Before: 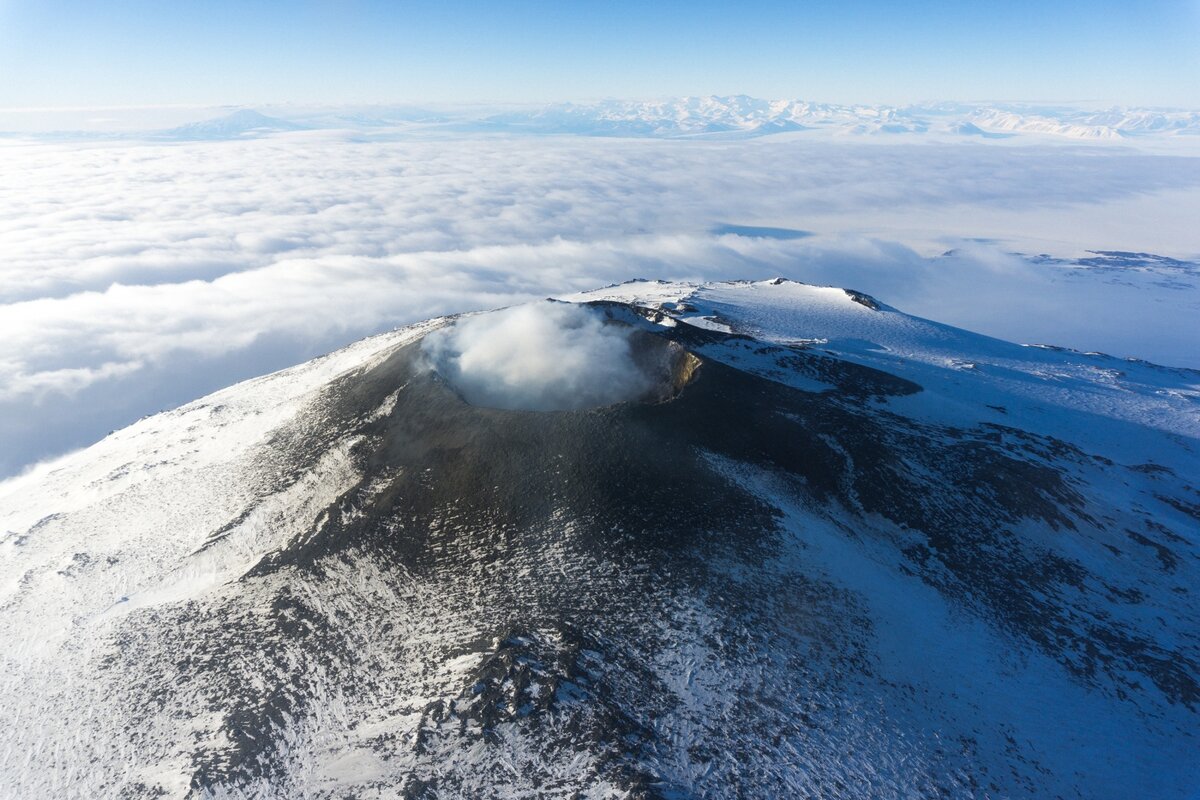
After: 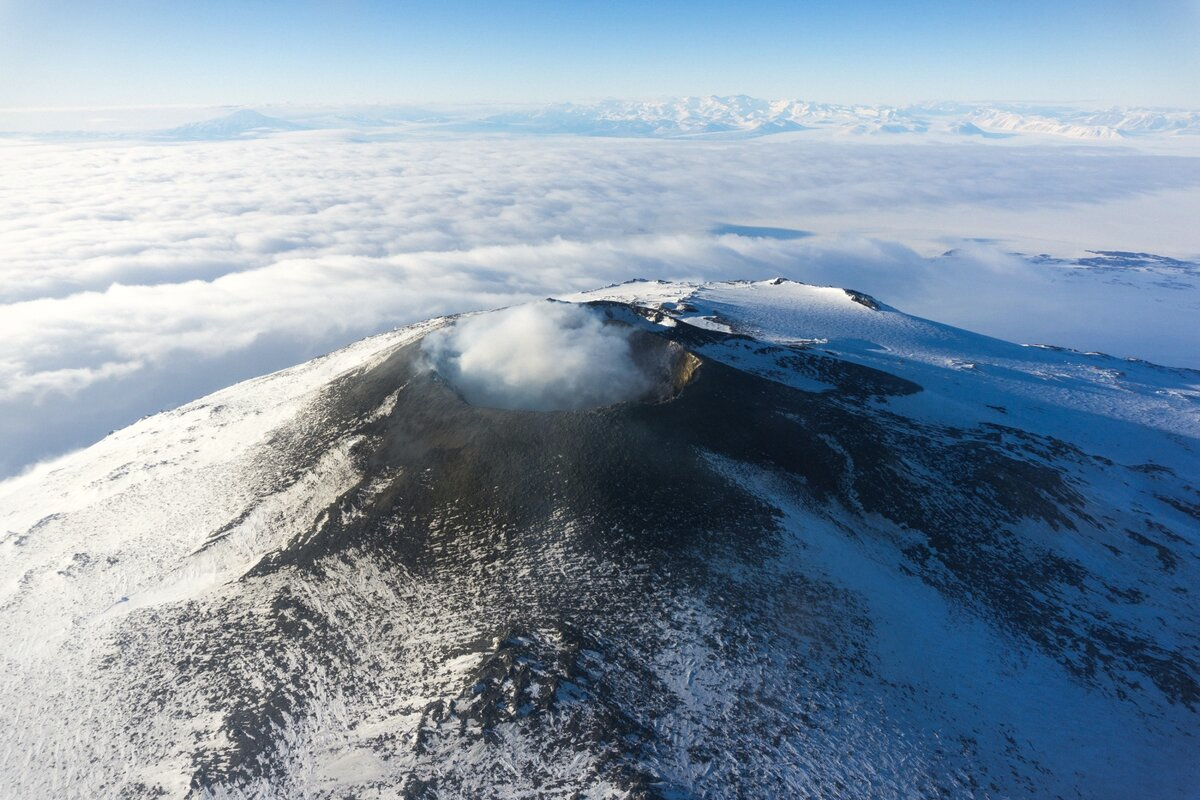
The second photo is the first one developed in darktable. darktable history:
vignetting: fall-off start 85%, fall-off radius 80%, brightness -0.182, saturation -0.3, width/height ratio 1.219, dithering 8-bit output, unbound false
white balance: red 1.009, blue 0.985
tone equalizer: on, module defaults
